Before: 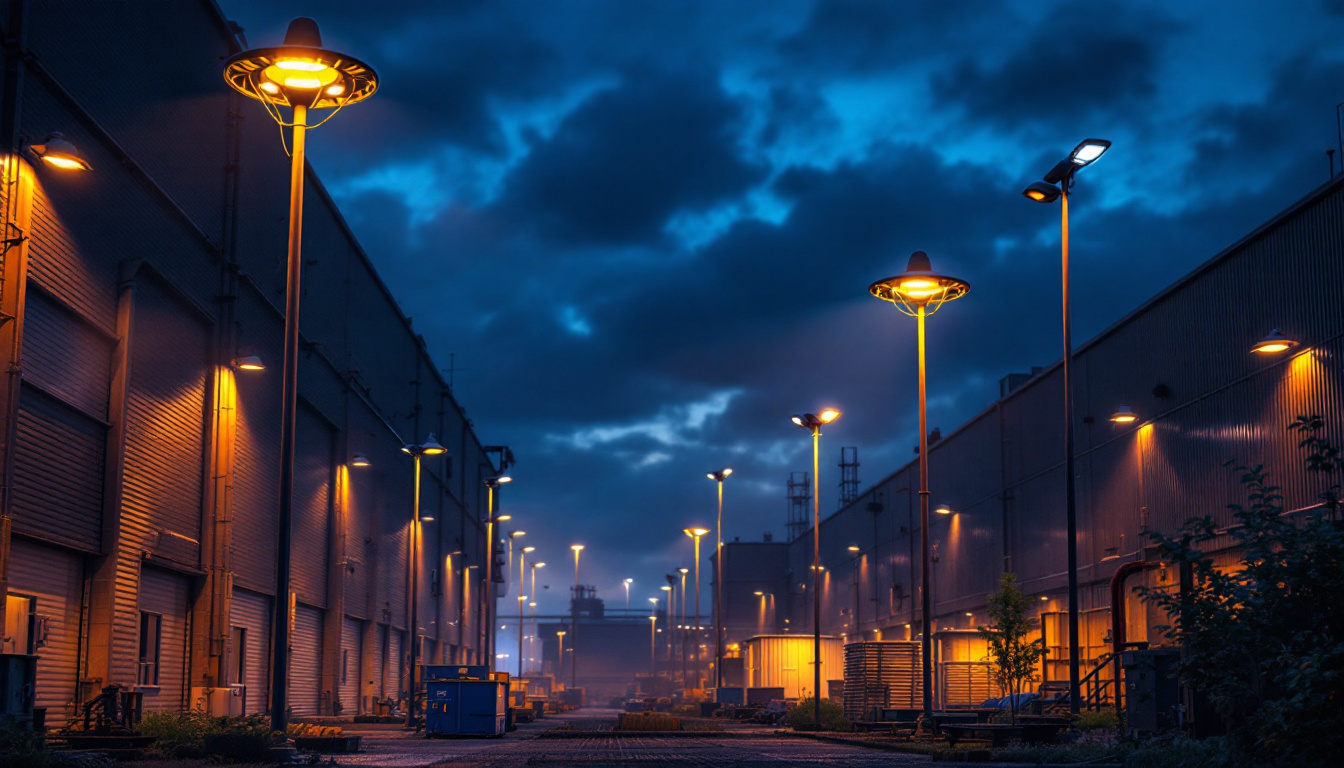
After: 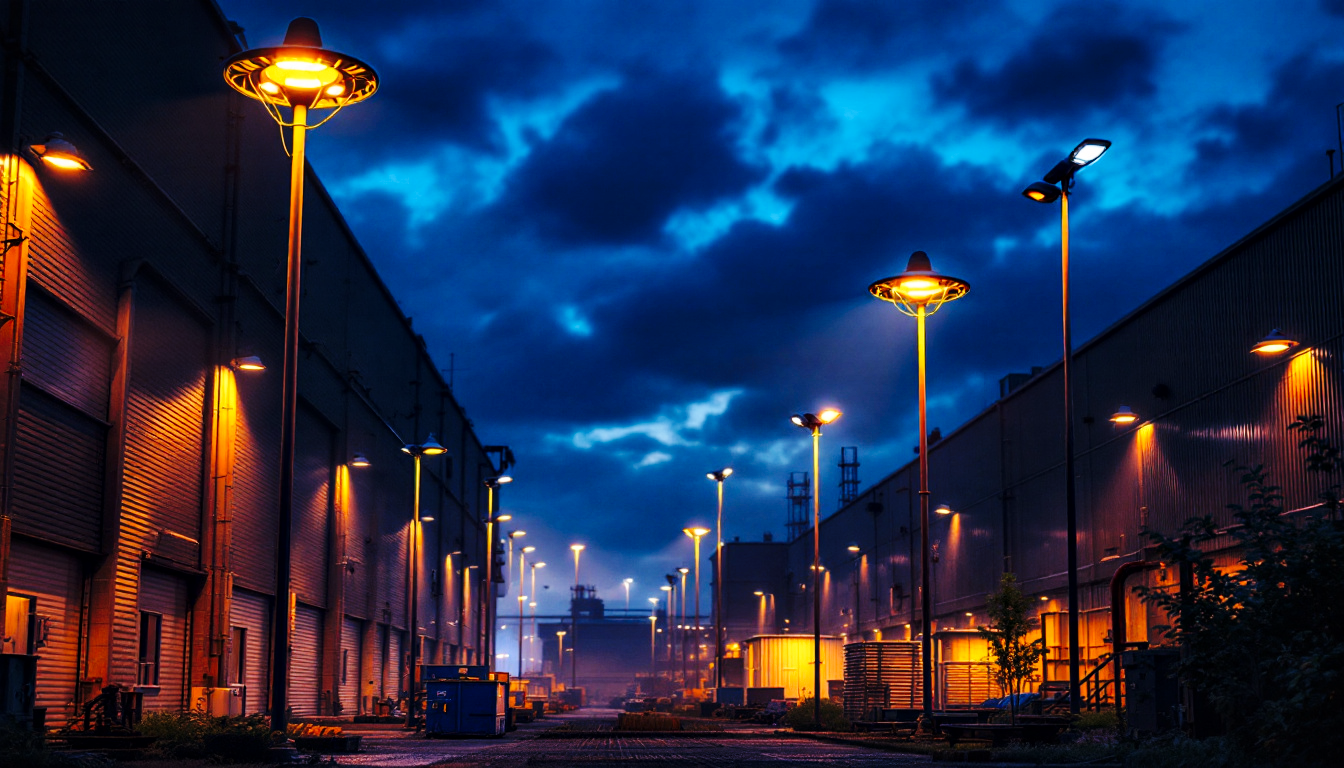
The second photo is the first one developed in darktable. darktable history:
base curve: curves: ch0 [(0, 0) (0.036, 0.025) (0.121, 0.166) (0.206, 0.329) (0.605, 0.79) (1, 1)], preserve colors none
local contrast: mode bilateral grid, contrast 20, coarseness 50, detail 120%, midtone range 0.2
